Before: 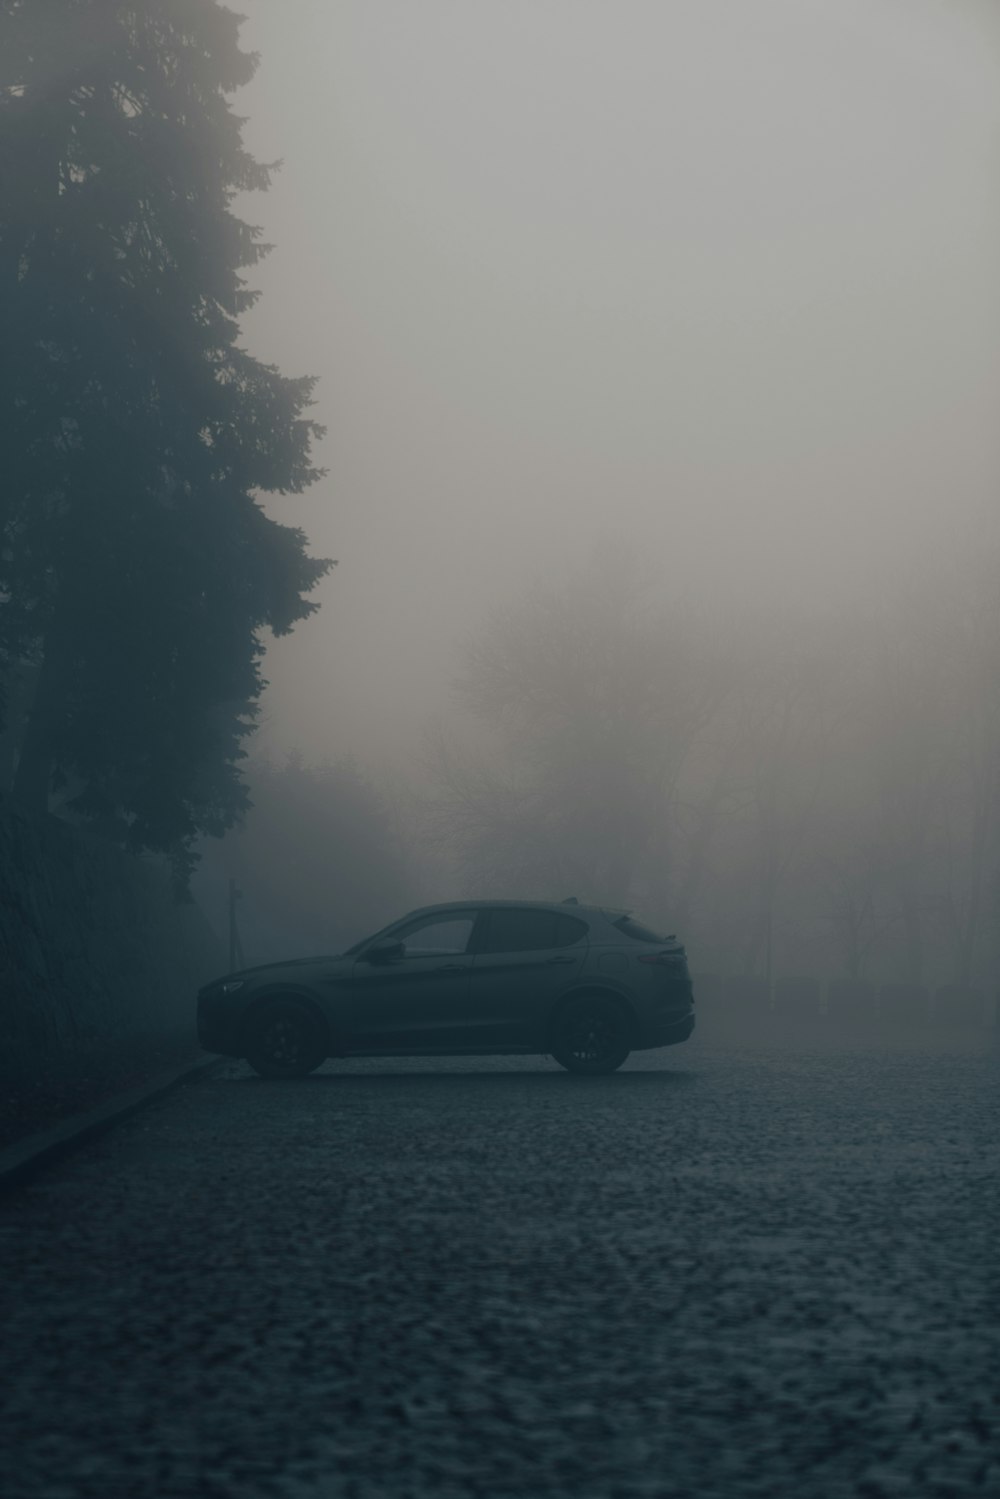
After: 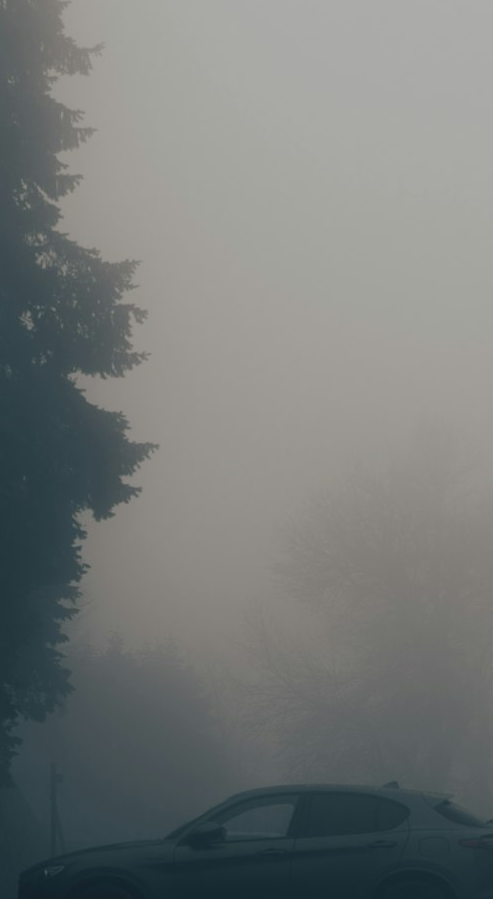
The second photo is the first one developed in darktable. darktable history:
crop: left 17.95%, top 7.797%, right 32.705%, bottom 32.183%
